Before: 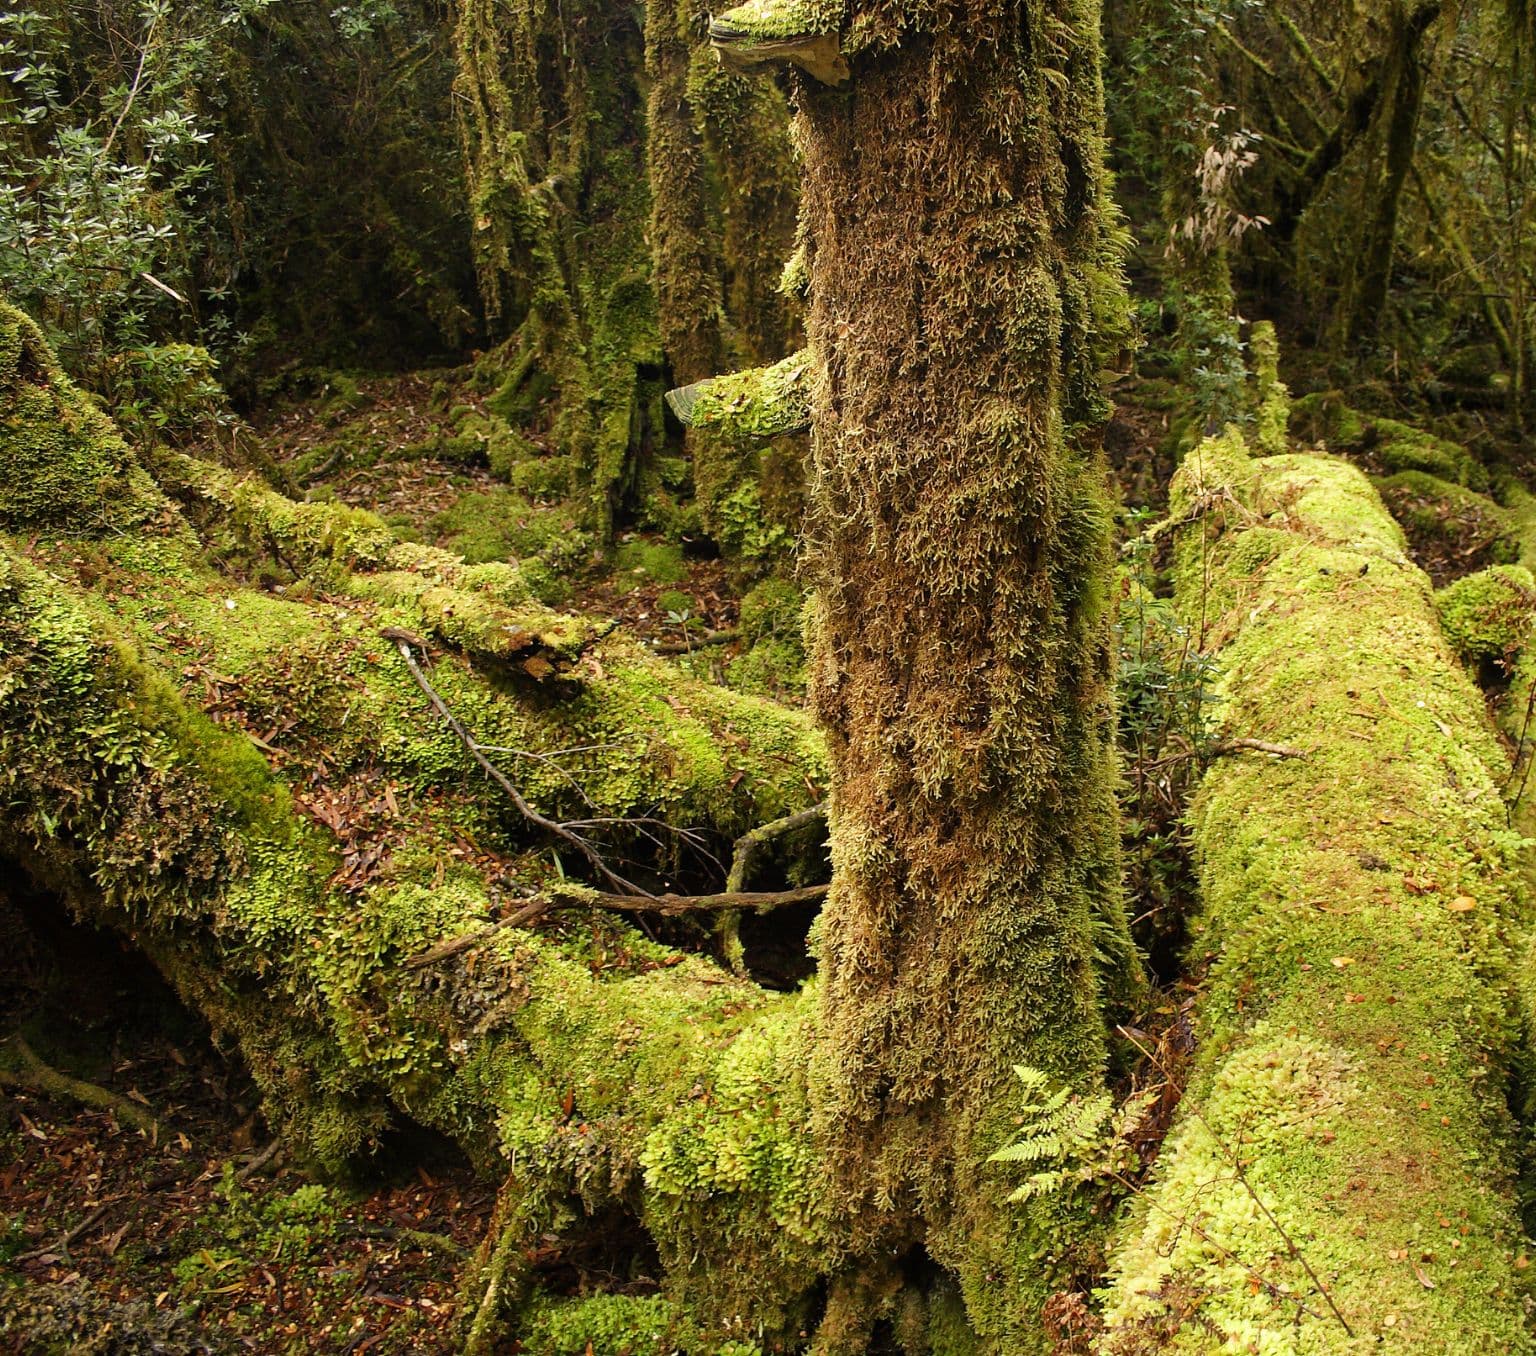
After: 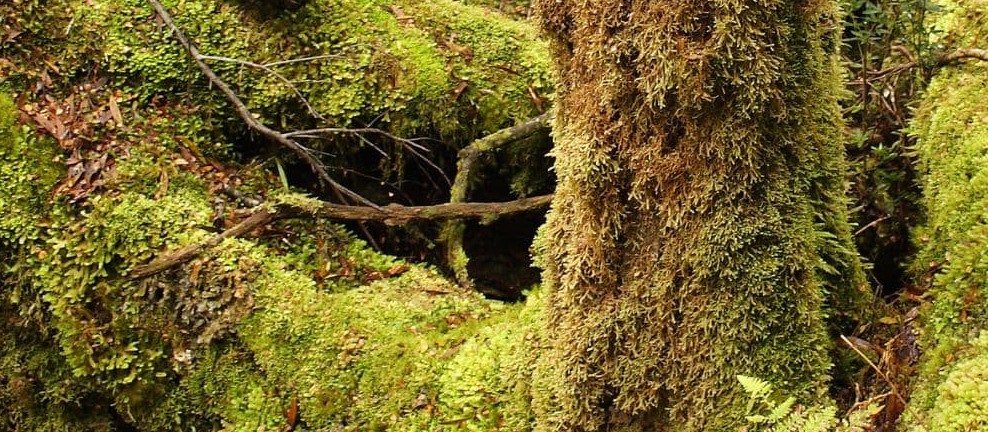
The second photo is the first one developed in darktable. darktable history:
crop: left 17.987%, top 50.914%, right 17.605%, bottom 16.927%
